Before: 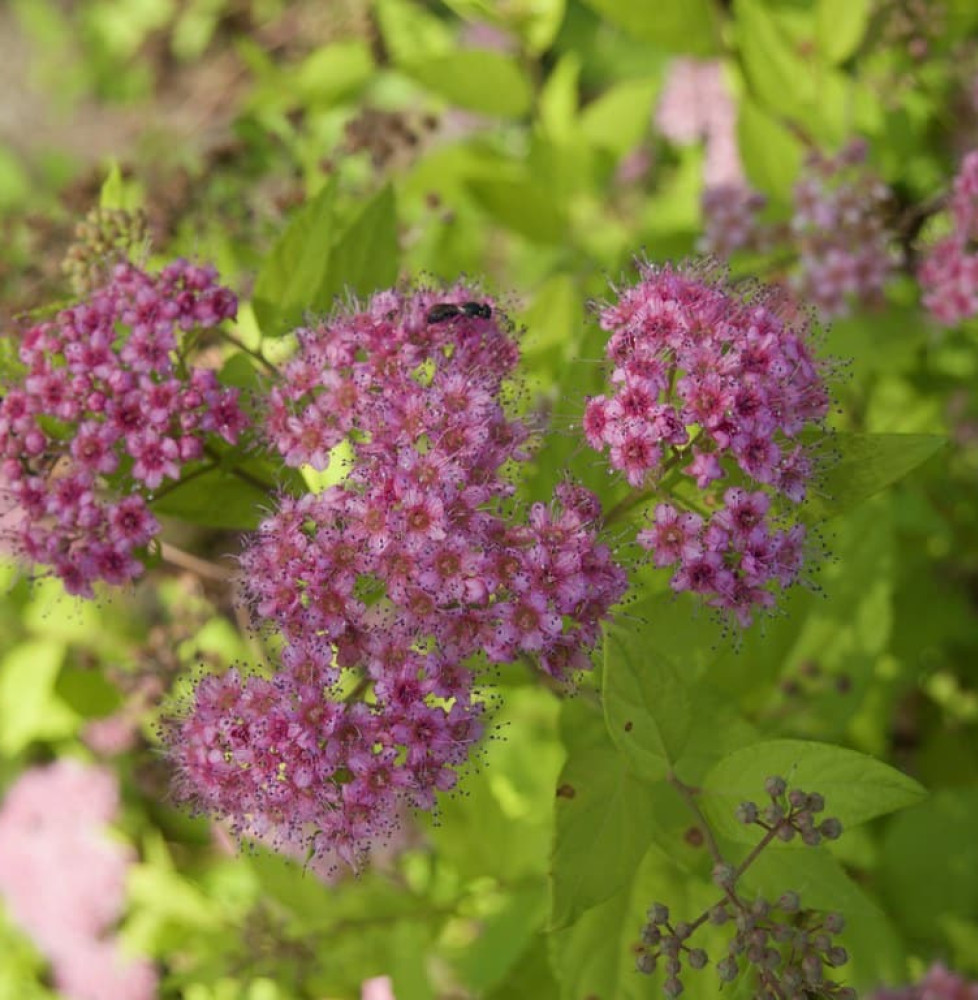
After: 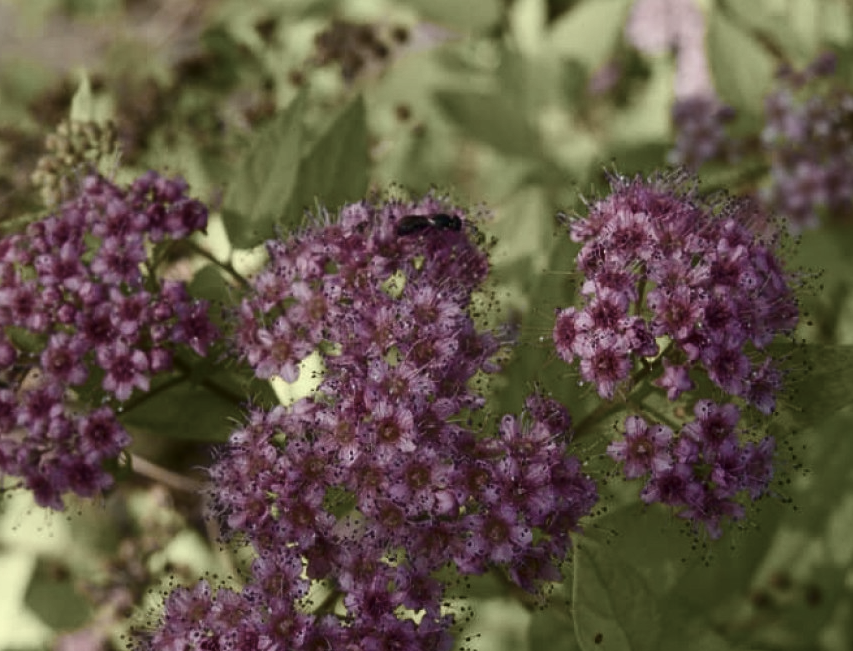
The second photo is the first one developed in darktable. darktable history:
color balance rgb: shadows lift › luminance -19.695%, power › hue 310.21°, global offset › luminance 0.479%, linear chroma grading › highlights 99.357%, linear chroma grading › global chroma 23.905%, perceptual saturation grading › global saturation 20%, perceptual saturation grading › highlights -50.306%, perceptual saturation grading › shadows 30.038%, global vibrance 2.005%
crop: left 3.121%, top 8.855%, right 9.621%, bottom 26.02%
color correction: highlights b* 0.007, saturation 0.291
contrast brightness saturation: contrast 0.134, brightness -0.225, saturation 0.144
